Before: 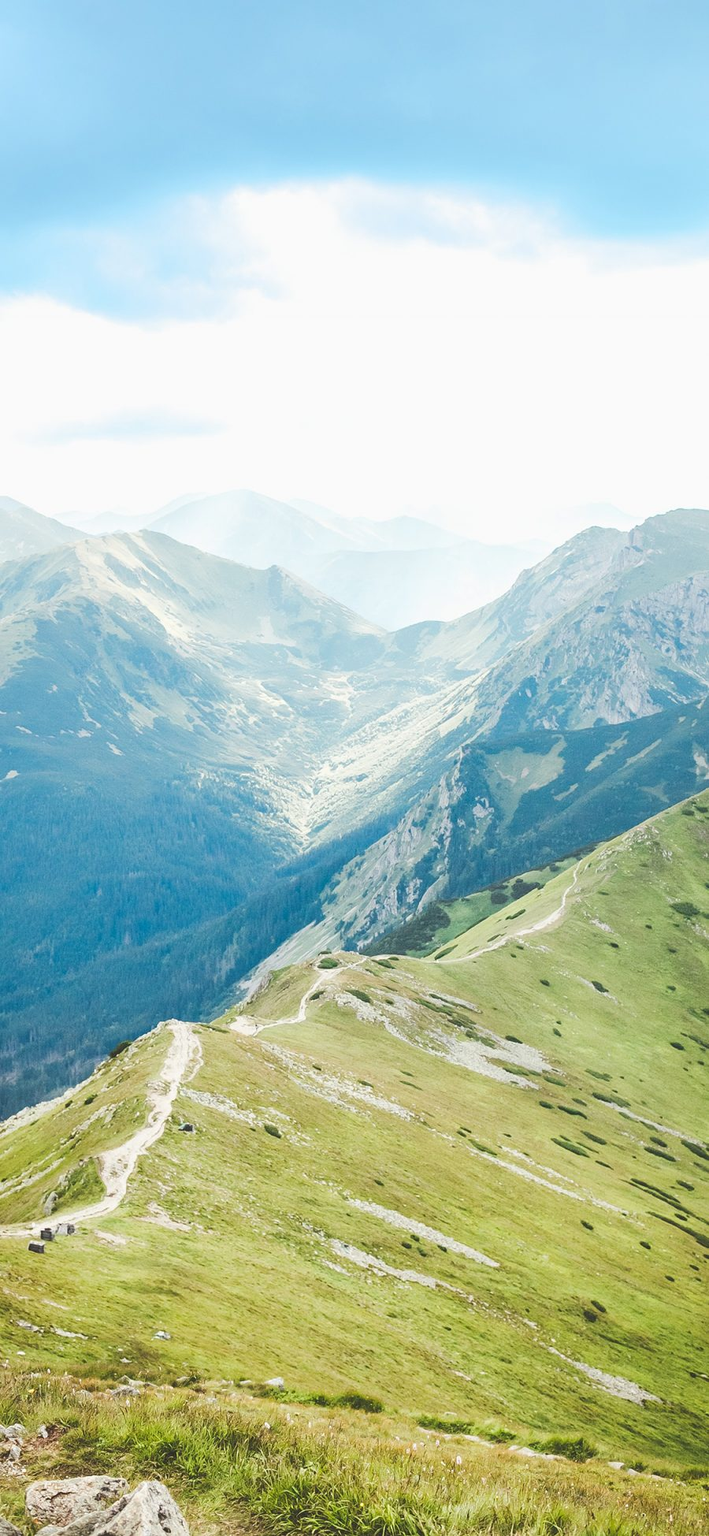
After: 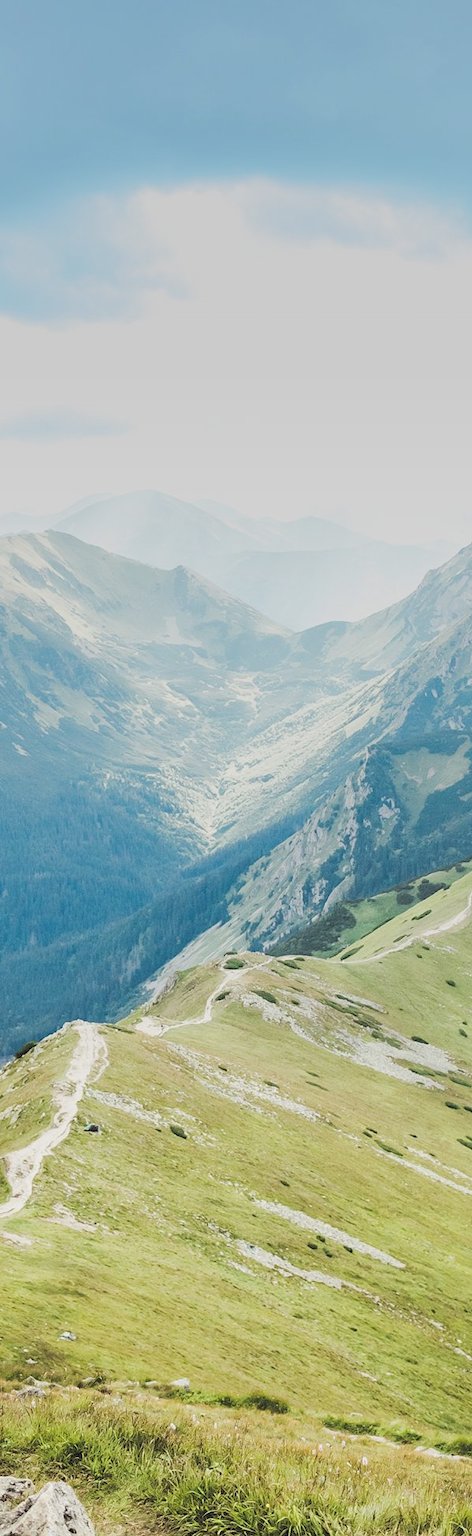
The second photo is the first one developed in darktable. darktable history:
crop and rotate: left 13.409%, right 19.924%
graduated density: on, module defaults
color balance: contrast -15%
rgb levels: levels [[0.029, 0.461, 0.922], [0, 0.5, 1], [0, 0.5, 1]]
